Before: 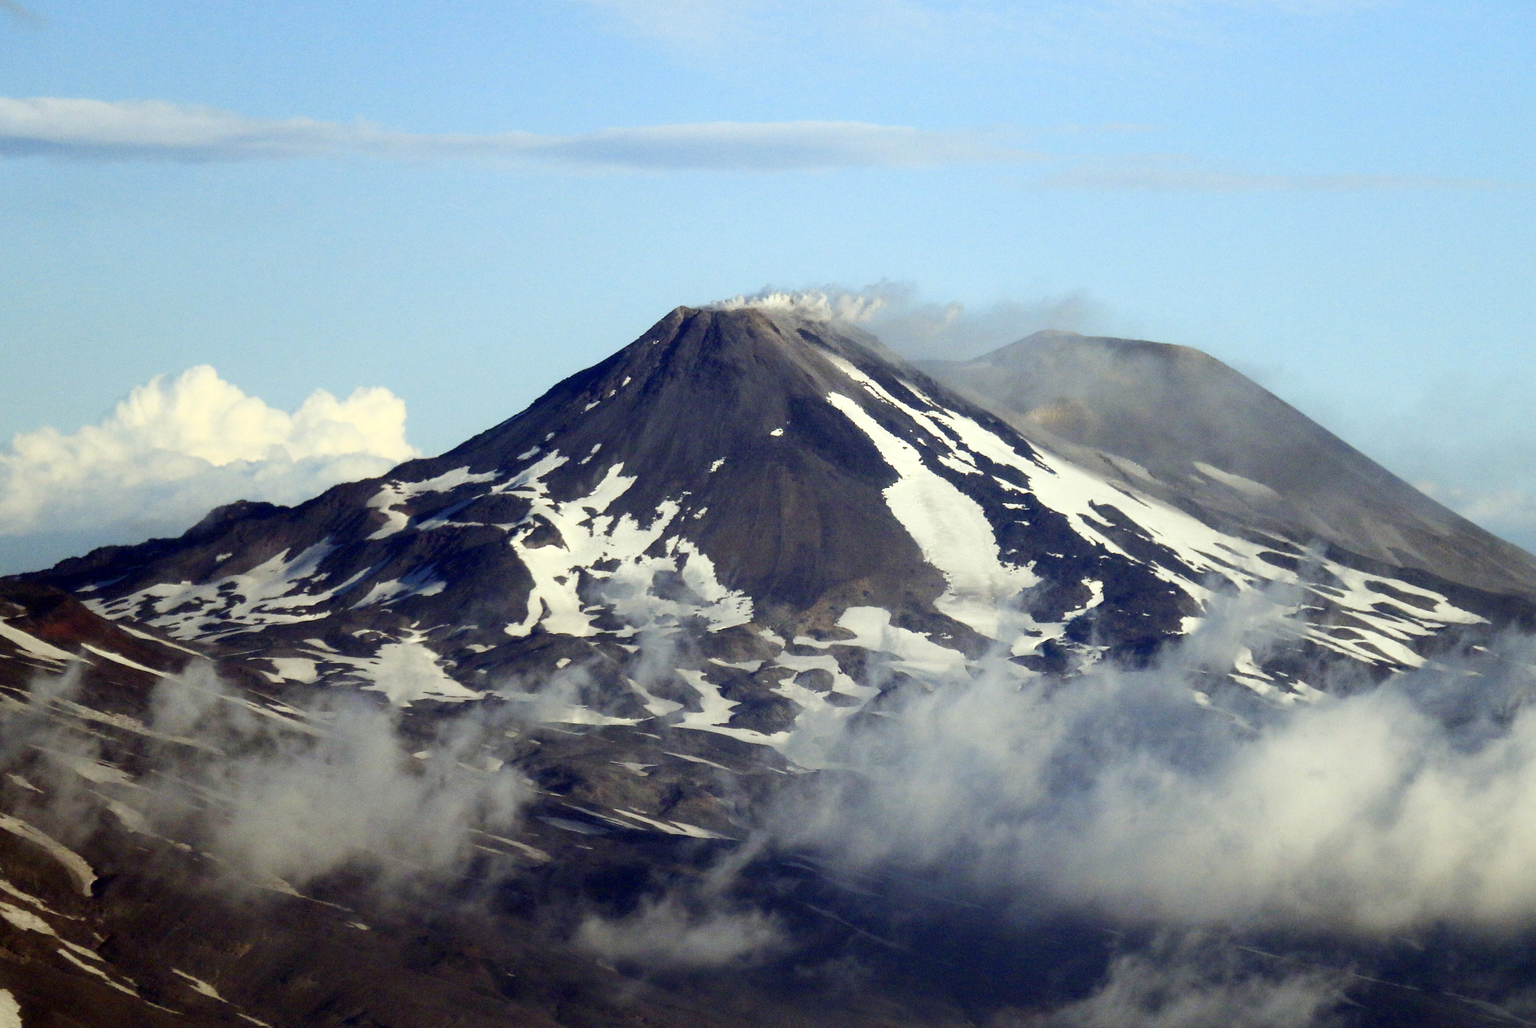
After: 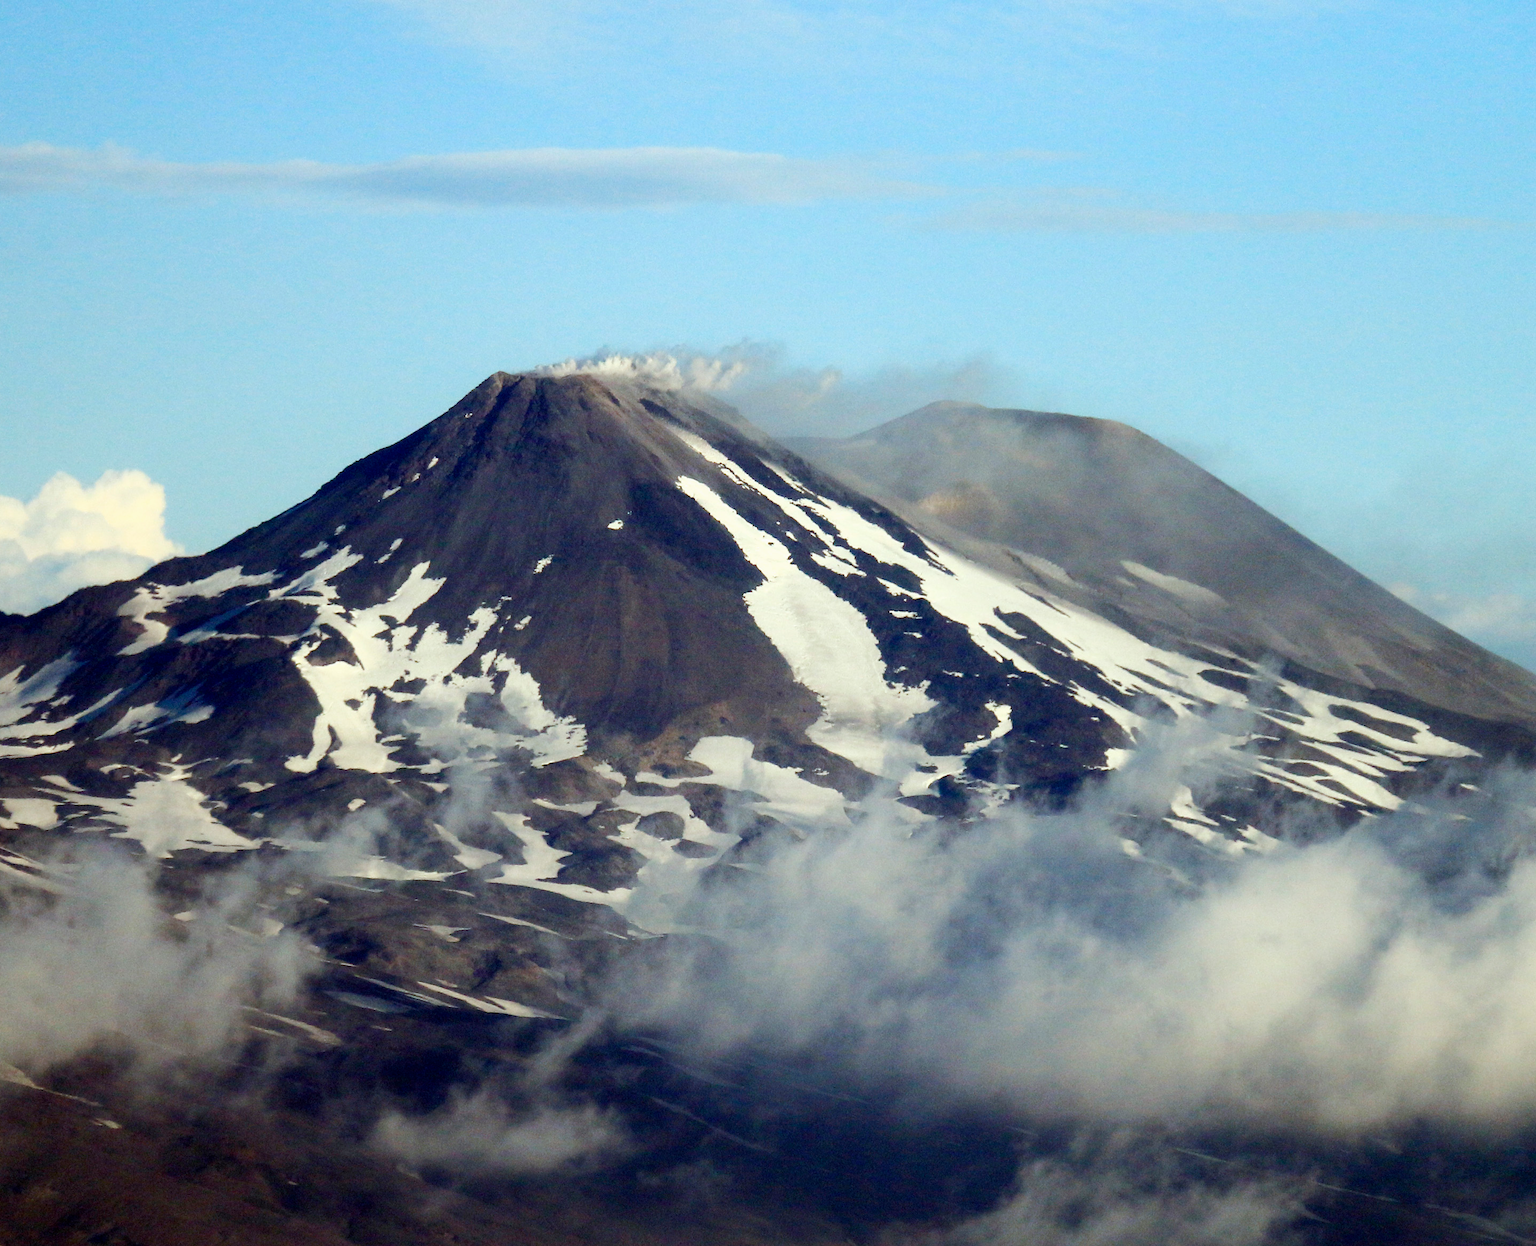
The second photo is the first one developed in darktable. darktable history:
exposure: exposure -0.04 EV, compensate highlight preservation false
crop: left 17.597%, bottom 0.029%
